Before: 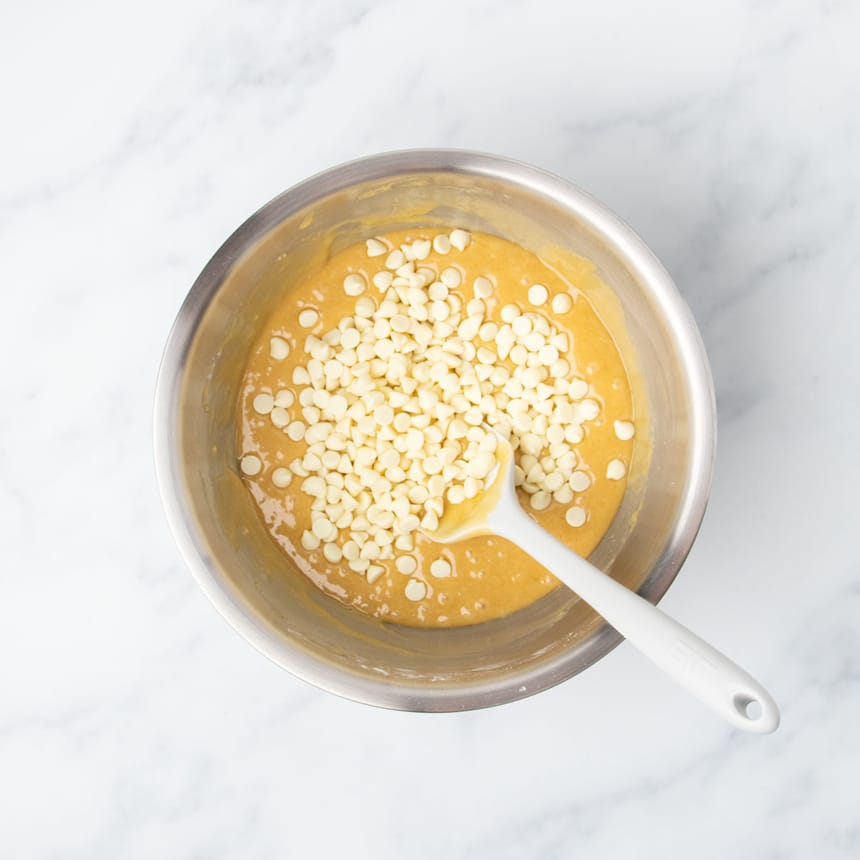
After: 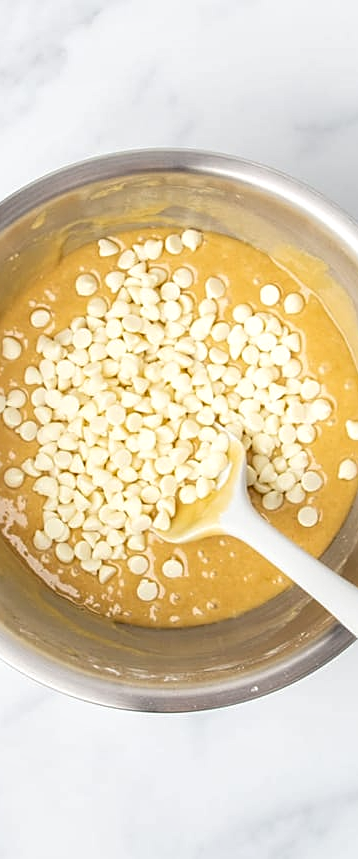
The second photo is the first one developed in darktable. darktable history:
sharpen: on, module defaults
local contrast: detail 130%
crop: left 31.229%, right 27.105%
